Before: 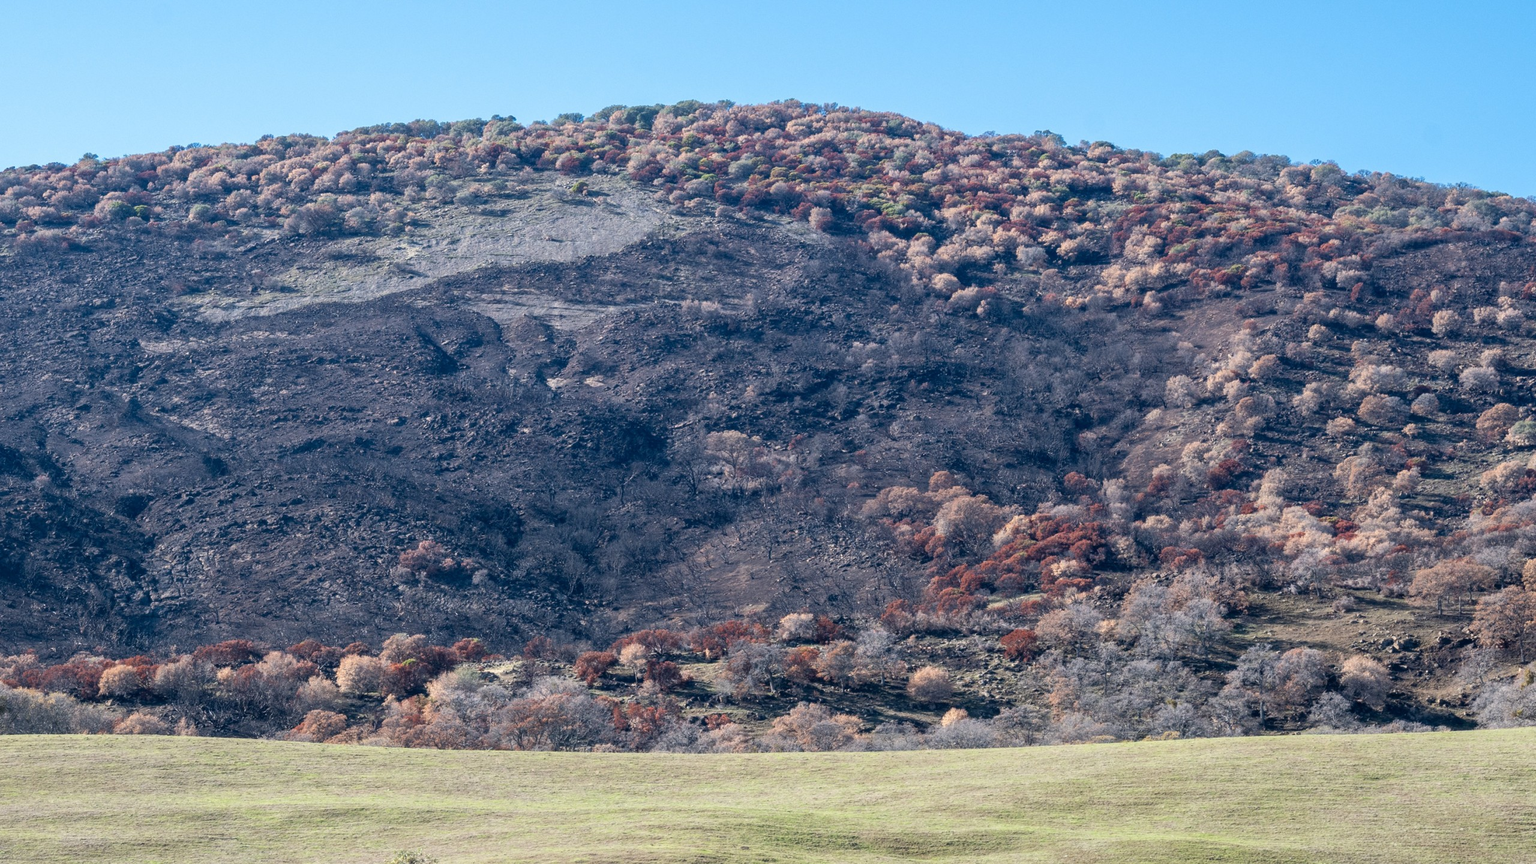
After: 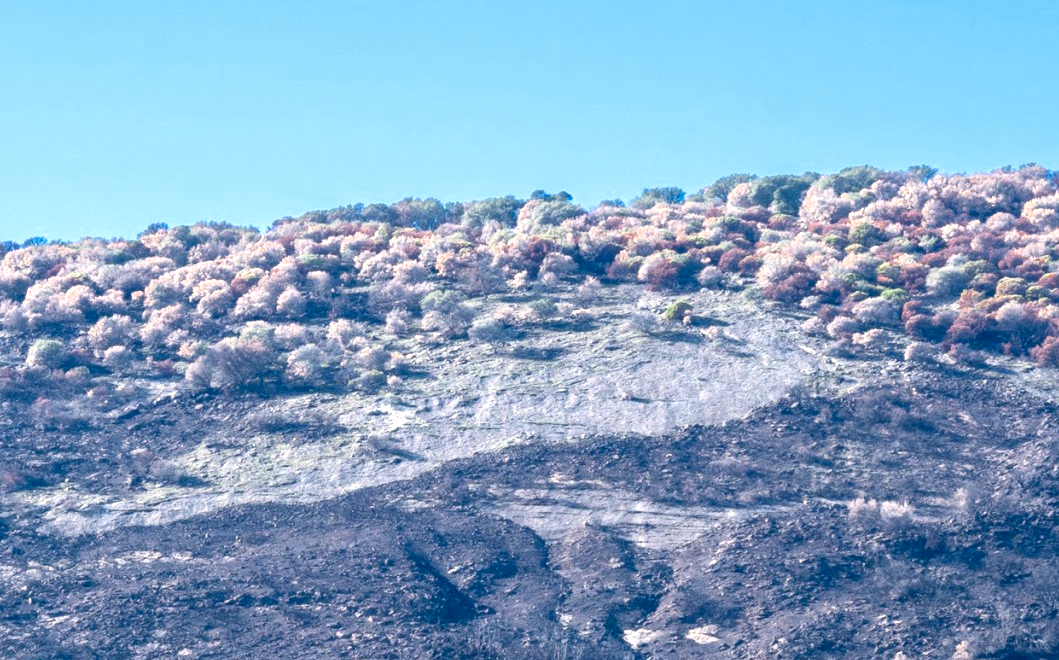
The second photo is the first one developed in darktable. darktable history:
color zones: curves: ch0 [(0, 0.5) (0.125, 0.4) (0.25, 0.5) (0.375, 0.4) (0.5, 0.4) (0.625, 0.35) (0.75, 0.35) (0.875, 0.5)]; ch1 [(0, 0.35) (0.125, 0.45) (0.25, 0.35) (0.375, 0.35) (0.5, 0.35) (0.625, 0.35) (0.75, 0.45) (0.875, 0.35)]; ch2 [(0, 0.6) (0.125, 0.5) (0.25, 0.5) (0.375, 0.6) (0.5, 0.6) (0.625, 0.5) (0.75, 0.5) (0.875, 0.5)]
contrast brightness saturation: contrast 0.073, brightness 0.072, saturation 0.177
crop and rotate: left 11.254%, top 0.109%, right 47.353%, bottom 53.993%
exposure: black level correction 0.001, exposure 1.036 EV, compensate highlight preservation false
